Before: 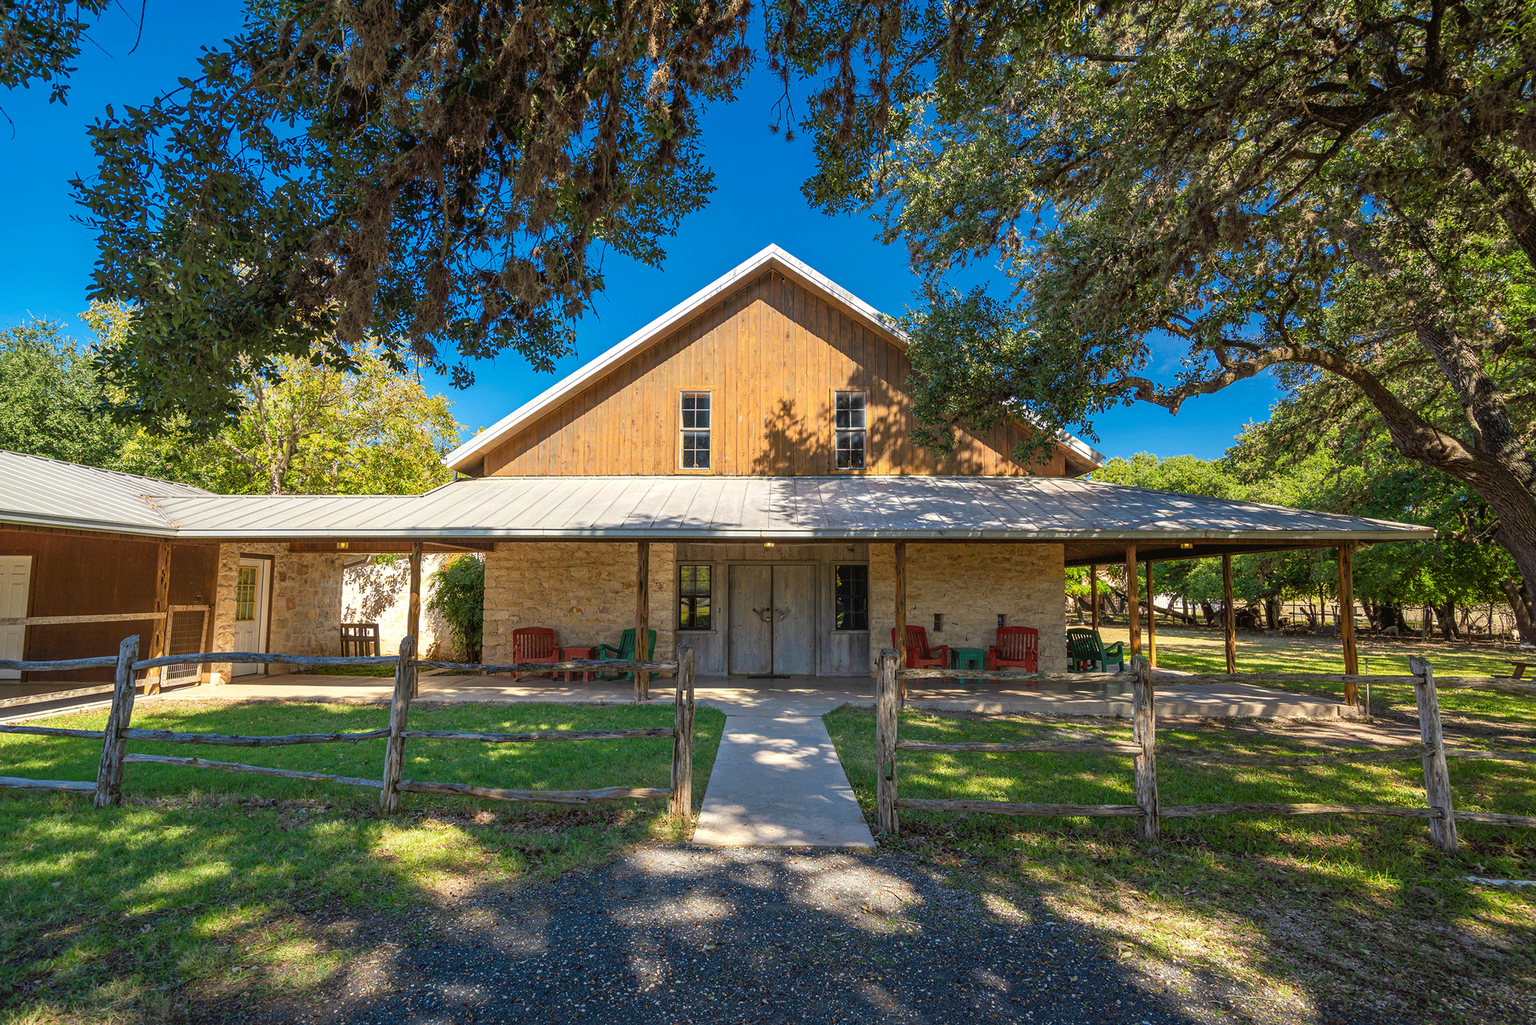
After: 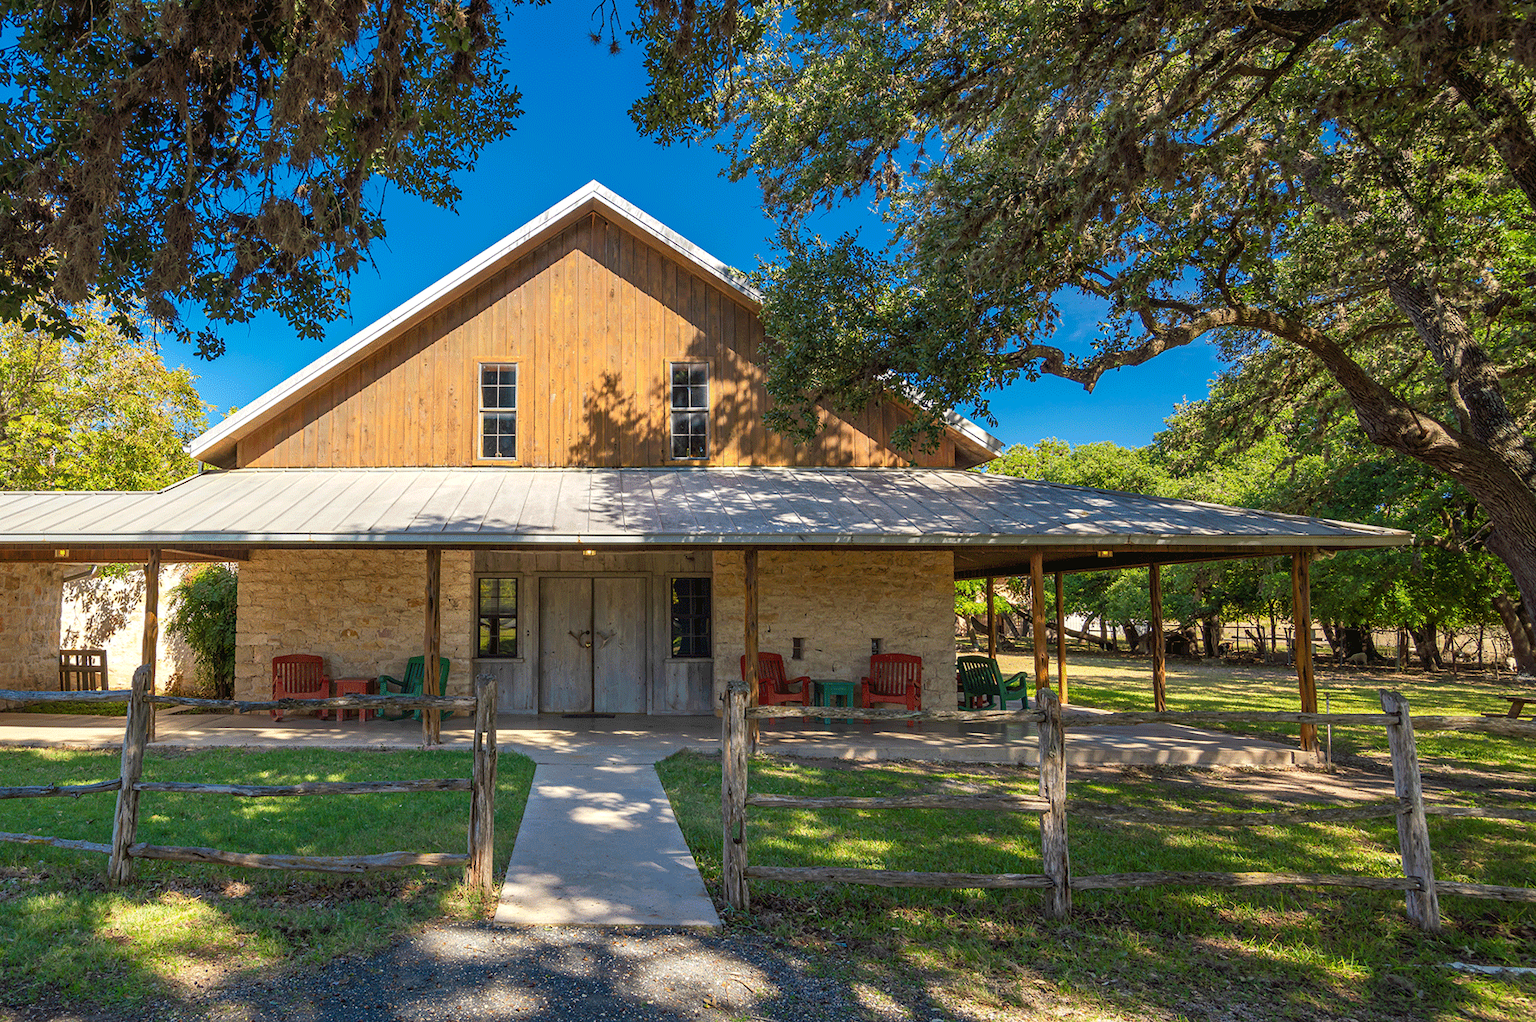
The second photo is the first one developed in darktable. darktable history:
crop: left 19.071%, top 9.568%, right 0%, bottom 9.691%
